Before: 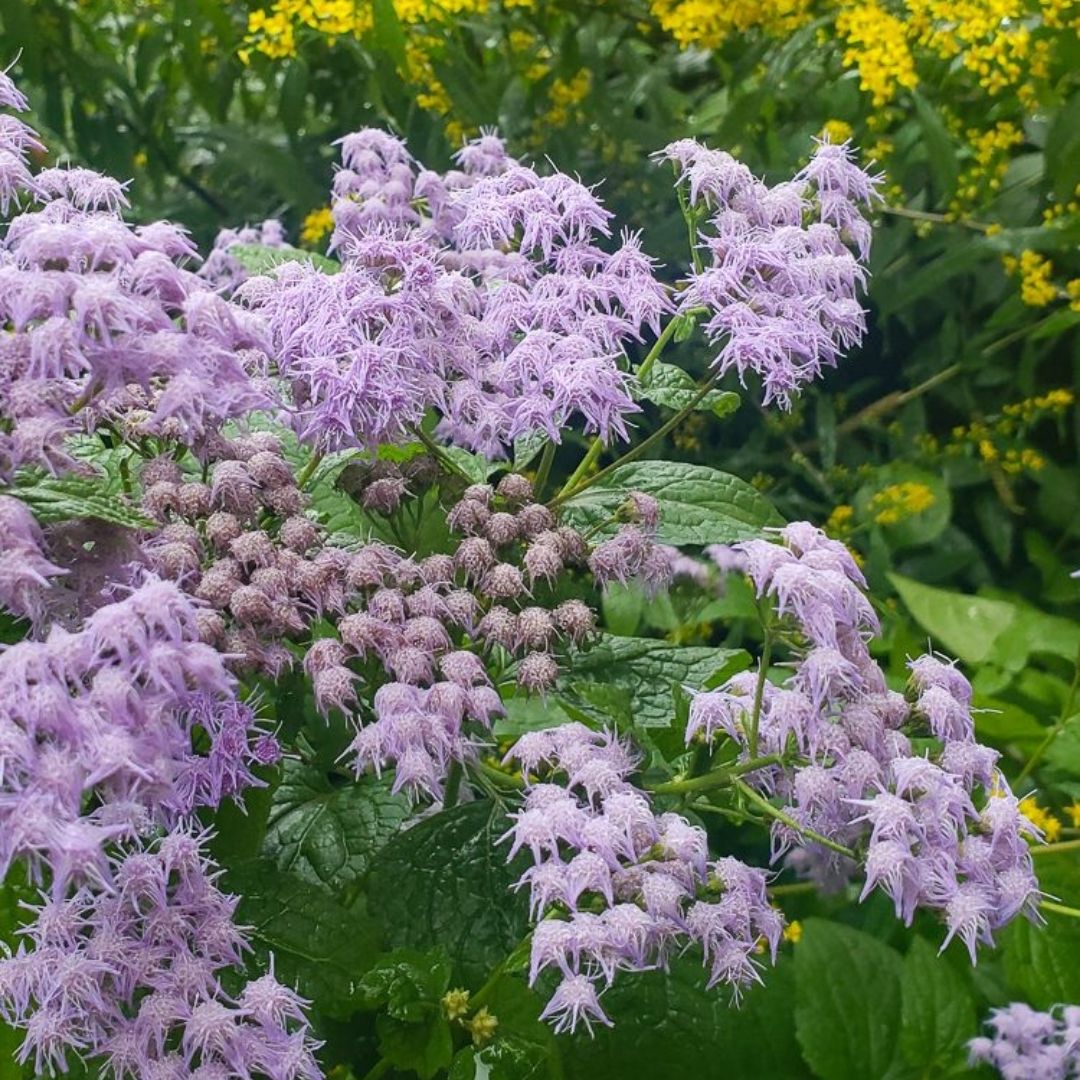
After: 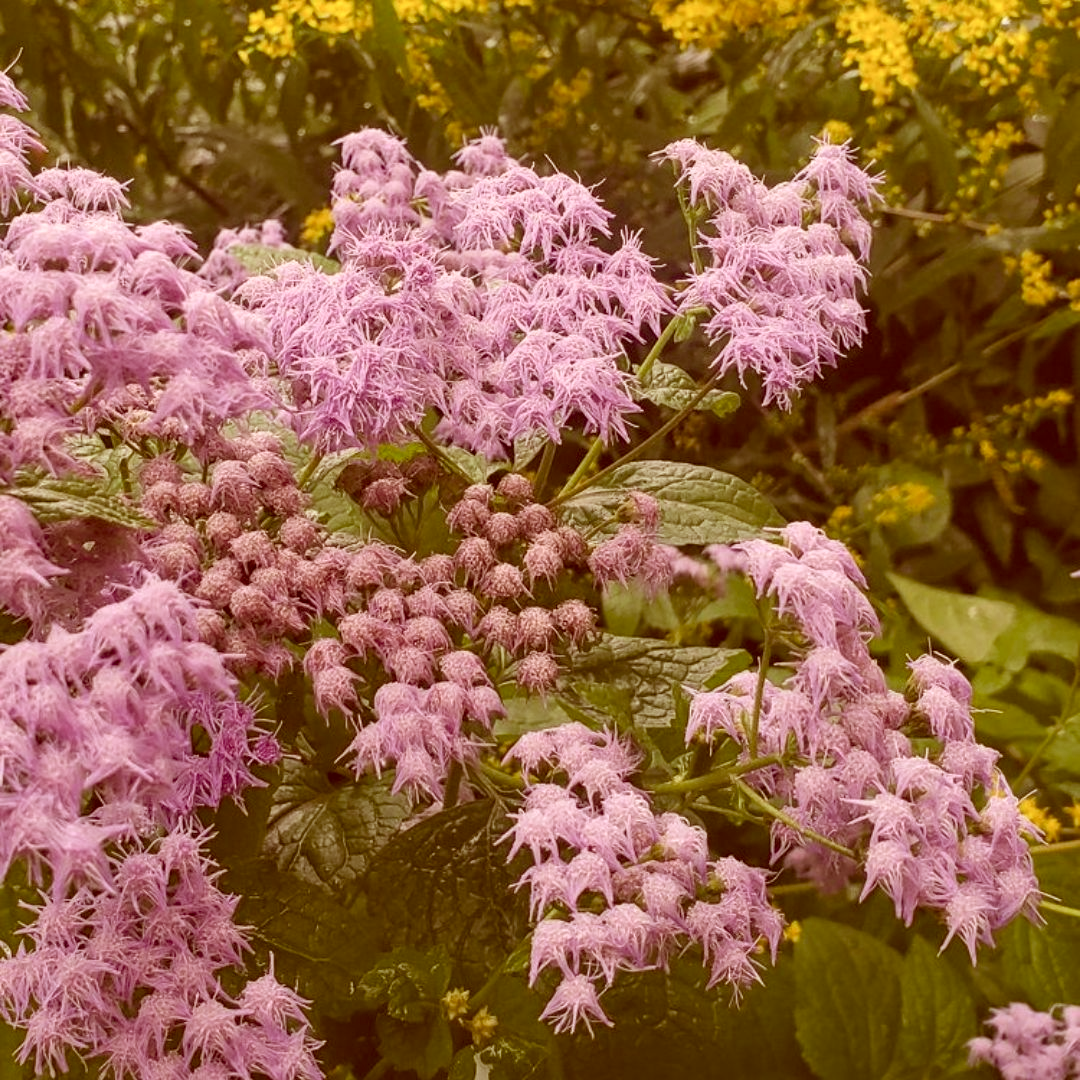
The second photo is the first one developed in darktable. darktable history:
color correction: highlights a* 9.33, highlights b* 8.61, shadows a* 39.51, shadows b* 39.96, saturation 0.815
